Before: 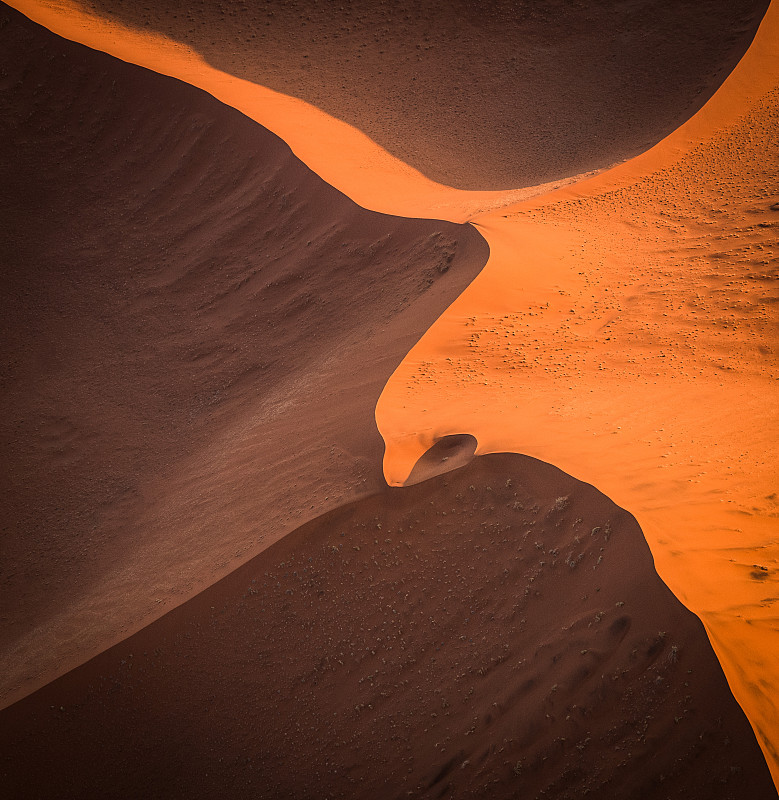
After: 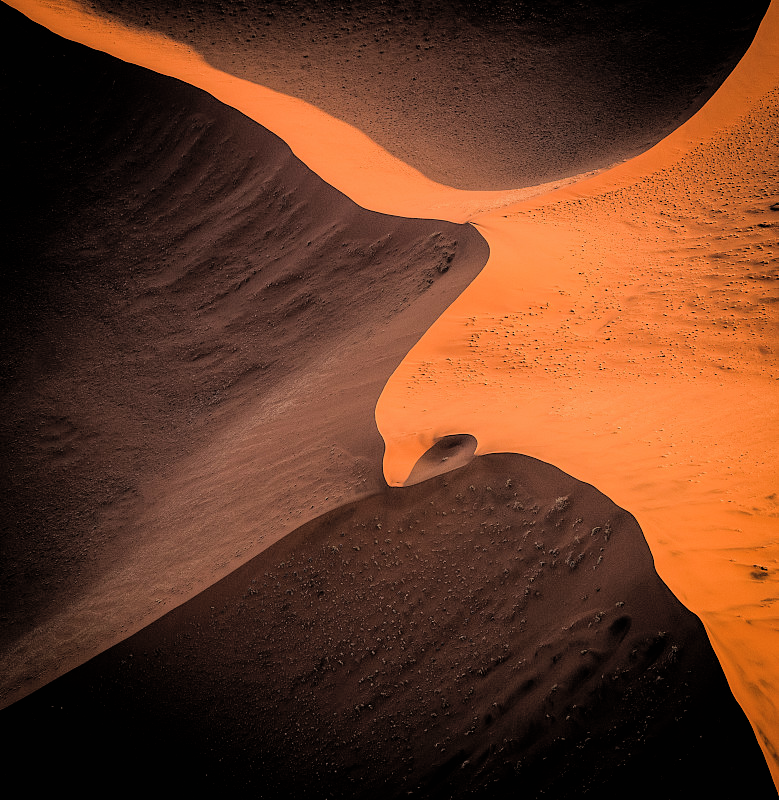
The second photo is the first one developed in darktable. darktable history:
contrast brightness saturation: contrast 0.049, brightness 0.069, saturation 0.005
filmic rgb: black relative exposure -3.4 EV, white relative exposure 3.45 EV, threshold 3.02 EV, hardness 2.36, contrast 1.102, enable highlight reconstruction true
